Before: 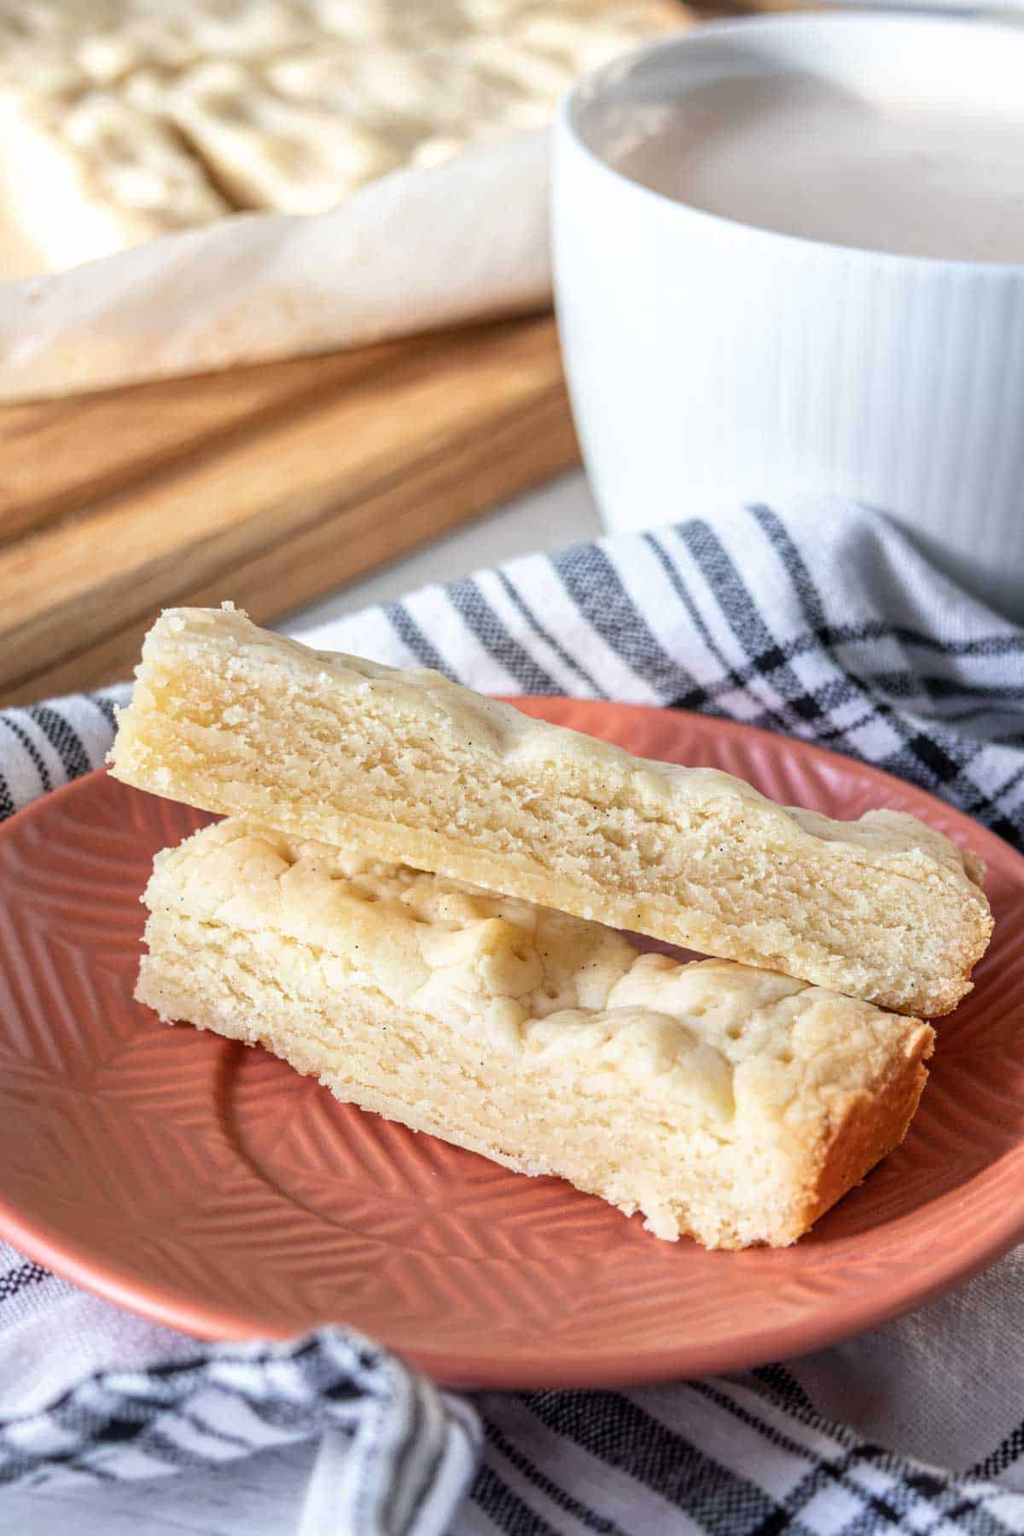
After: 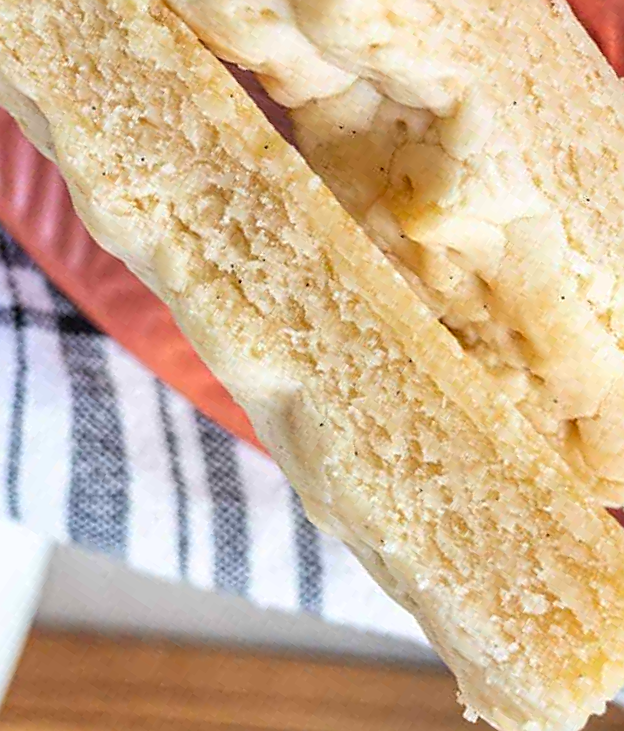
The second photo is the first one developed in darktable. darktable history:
crop and rotate: angle 146.86°, left 9.217%, top 15.649%, right 4.514%, bottom 16.974%
sharpen: on, module defaults
contrast brightness saturation: contrast 0.04, saturation 0.16
